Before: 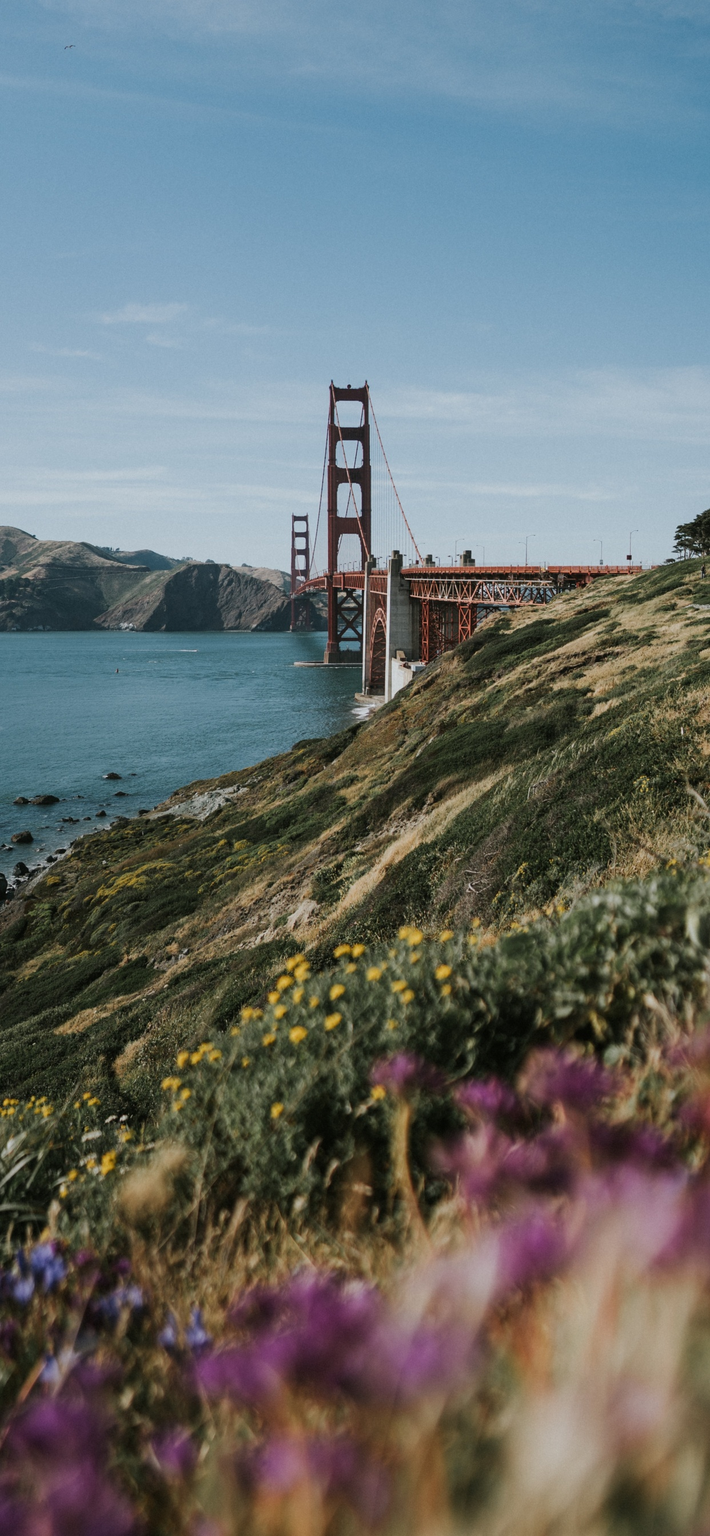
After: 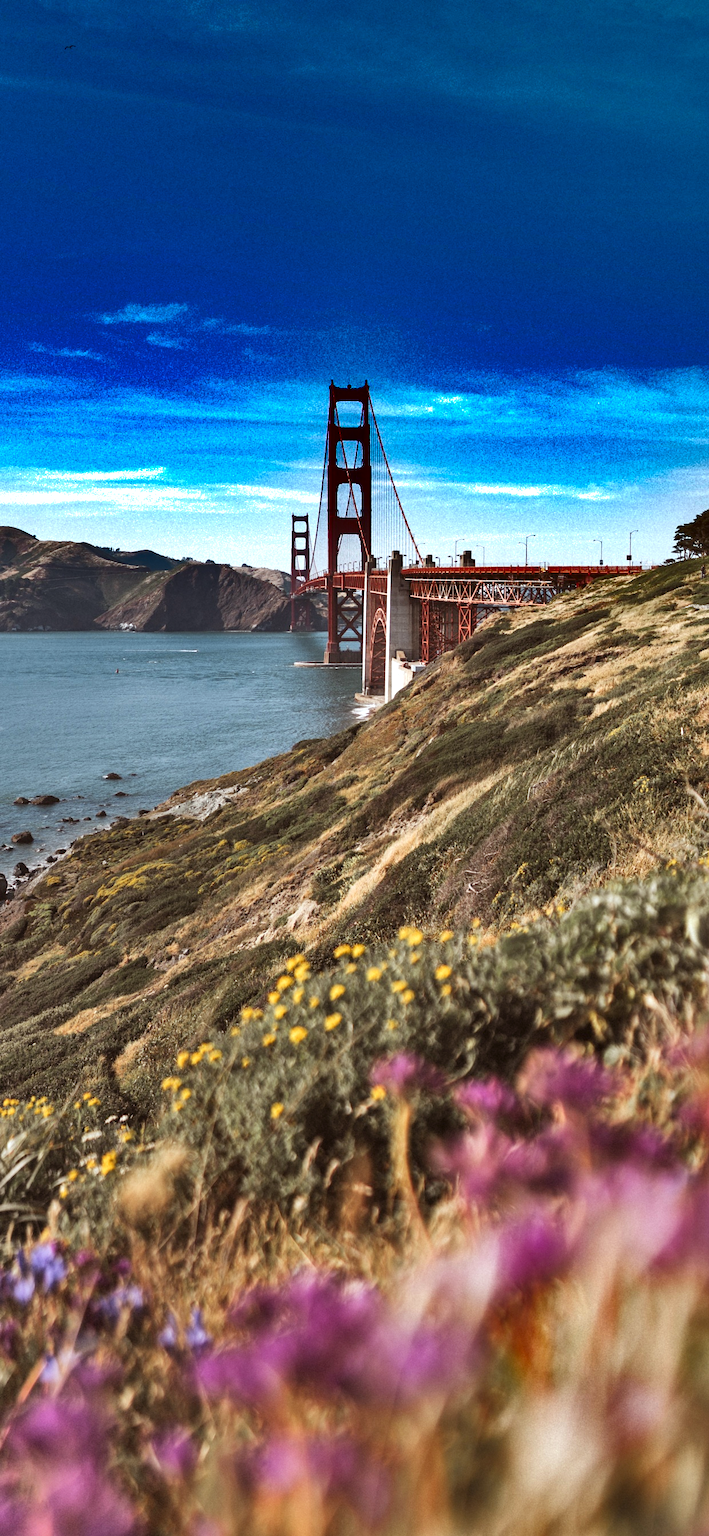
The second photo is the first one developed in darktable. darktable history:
exposure: exposure 1 EV, compensate highlight preservation false
rgb levels: mode RGB, independent channels, levels [[0, 0.474, 1], [0, 0.5, 1], [0, 0.5, 1]]
shadows and highlights: radius 123.98, shadows 100, white point adjustment -3, highlights -100, highlights color adjustment 89.84%, soften with gaussian
